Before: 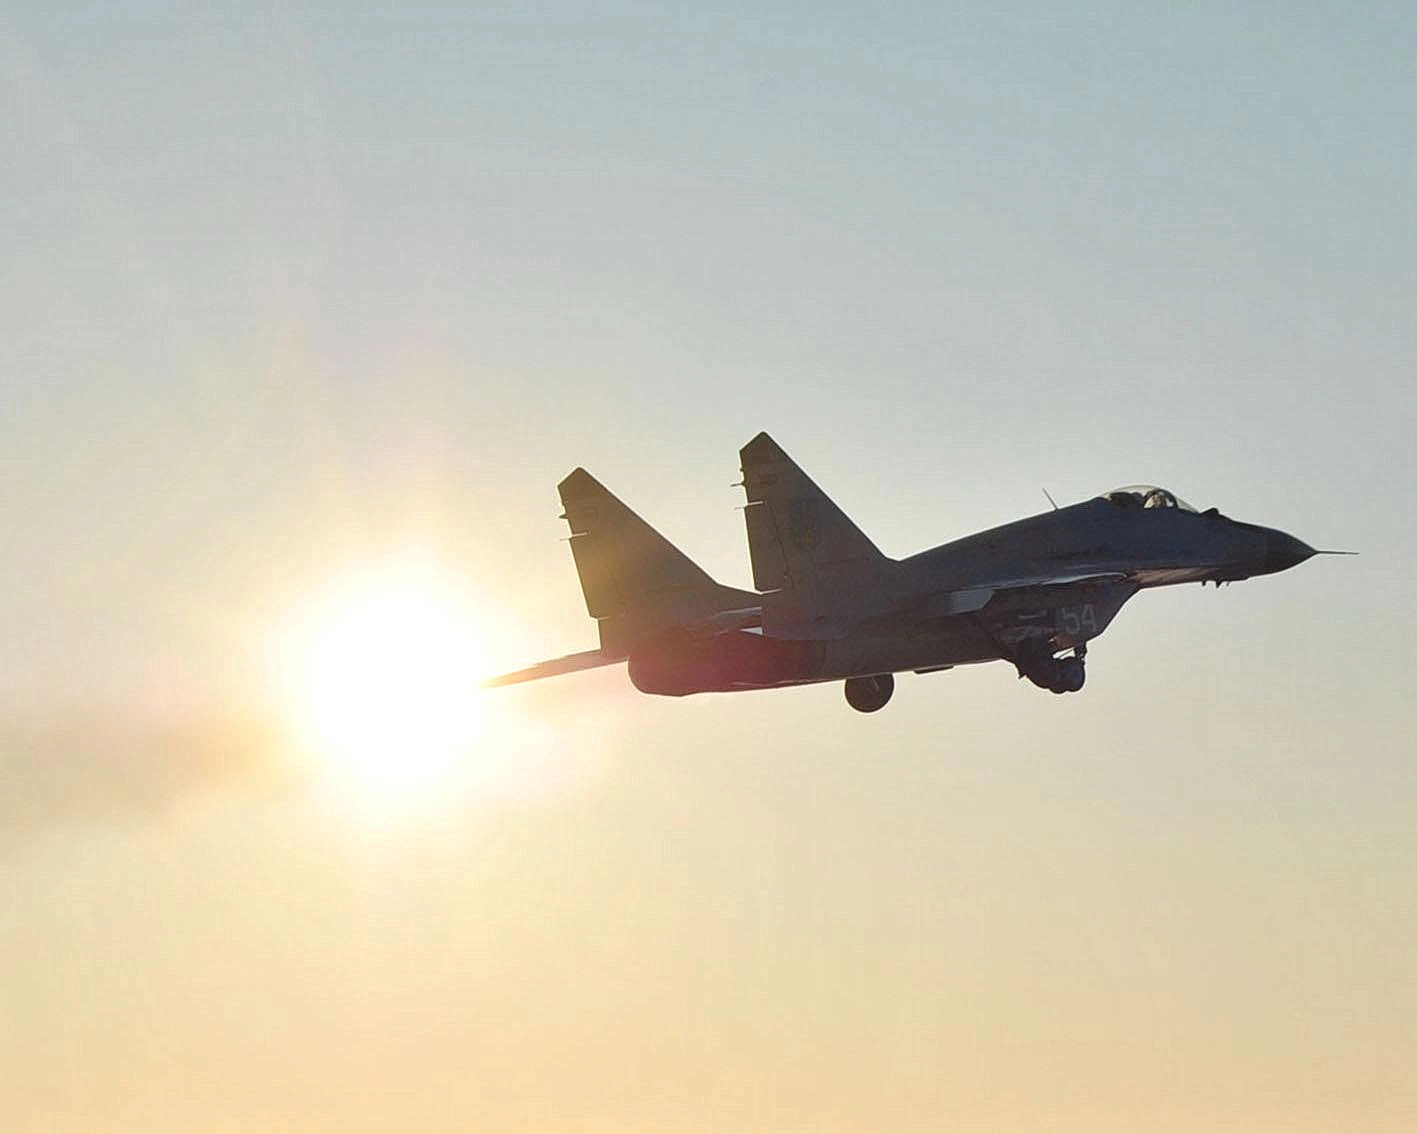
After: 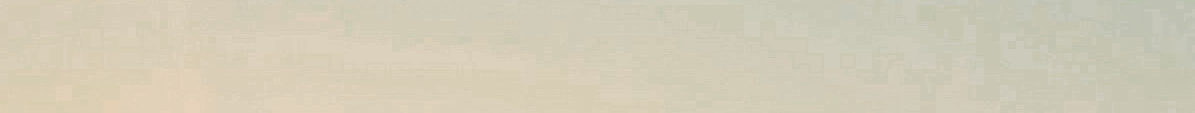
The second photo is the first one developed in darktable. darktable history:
crop and rotate: left 9.644%, top 9.491%, right 6.021%, bottom 80.509%
white balance: red 1.045, blue 0.932
color zones: curves: ch0 [(0, 0.553) (0.123, 0.58) (0.23, 0.419) (0.468, 0.155) (0.605, 0.132) (0.723, 0.063) (0.833, 0.172) (0.921, 0.468)]; ch1 [(0.025, 0.645) (0.229, 0.584) (0.326, 0.551) (0.537, 0.446) (0.599, 0.911) (0.708, 1) (0.805, 0.944)]; ch2 [(0.086, 0.468) (0.254, 0.464) (0.638, 0.564) (0.702, 0.592) (0.768, 0.564)]
color correction: highlights a* 2.75, highlights b* 5, shadows a* -2.04, shadows b* -4.84, saturation 0.8
exposure: compensate highlight preservation false
local contrast: mode bilateral grid, contrast 20, coarseness 50, detail 120%, midtone range 0.2
shadows and highlights: on, module defaults
contrast brightness saturation: contrast 0.39, brightness 0.1
